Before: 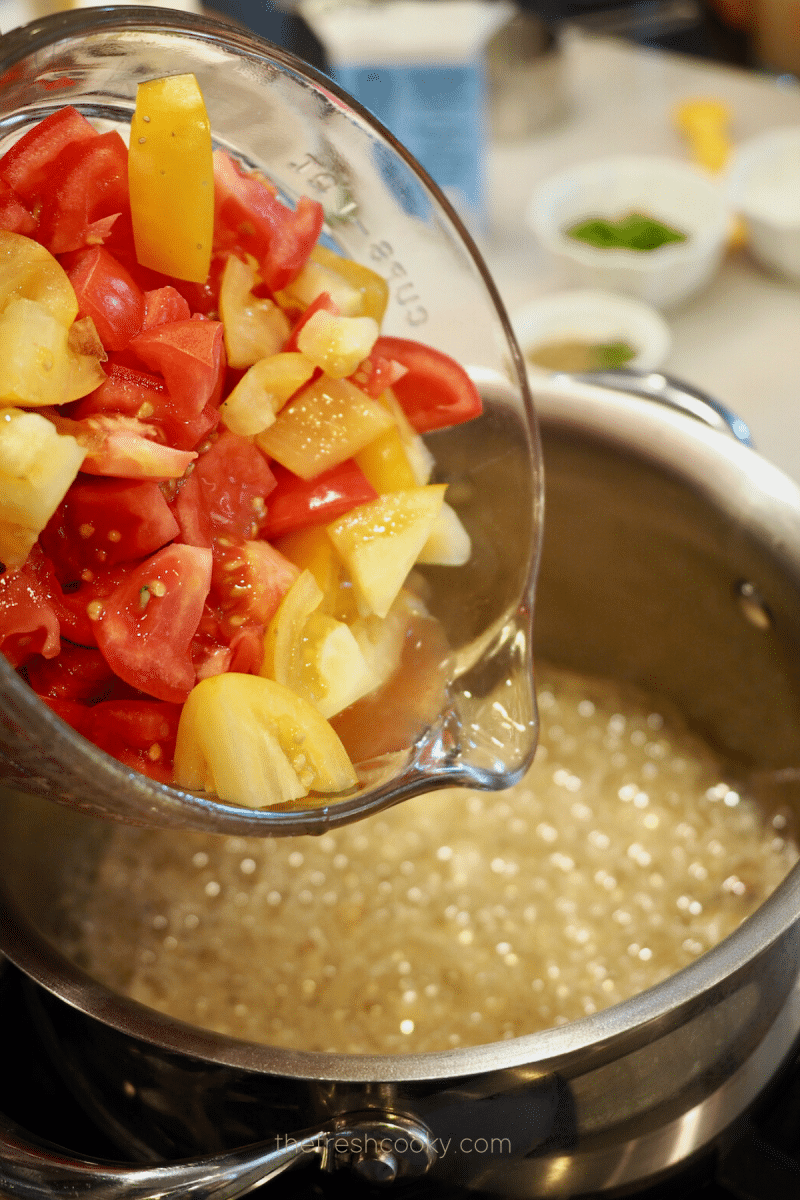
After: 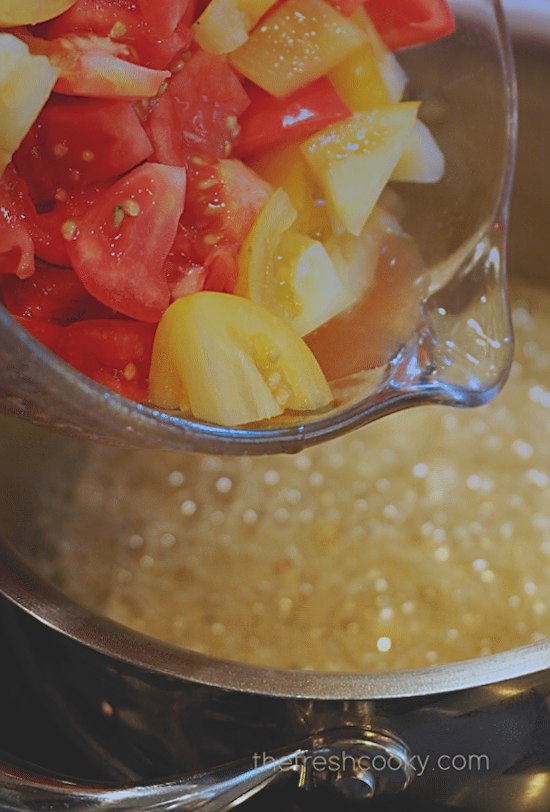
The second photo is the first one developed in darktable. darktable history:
graduated density: hue 238.83°, saturation 50%
contrast brightness saturation: contrast -0.28
sharpen: on, module defaults
color calibration: output R [0.994, 0.059, -0.119, 0], output G [-0.036, 1.09, -0.119, 0], output B [0.078, -0.108, 0.961, 0], illuminant custom, x 0.371, y 0.382, temperature 4281.14 K
rotate and perspective: rotation -1.24°, automatic cropping off
crop and rotate: angle -0.82°, left 3.85%, top 31.828%, right 27.992%
